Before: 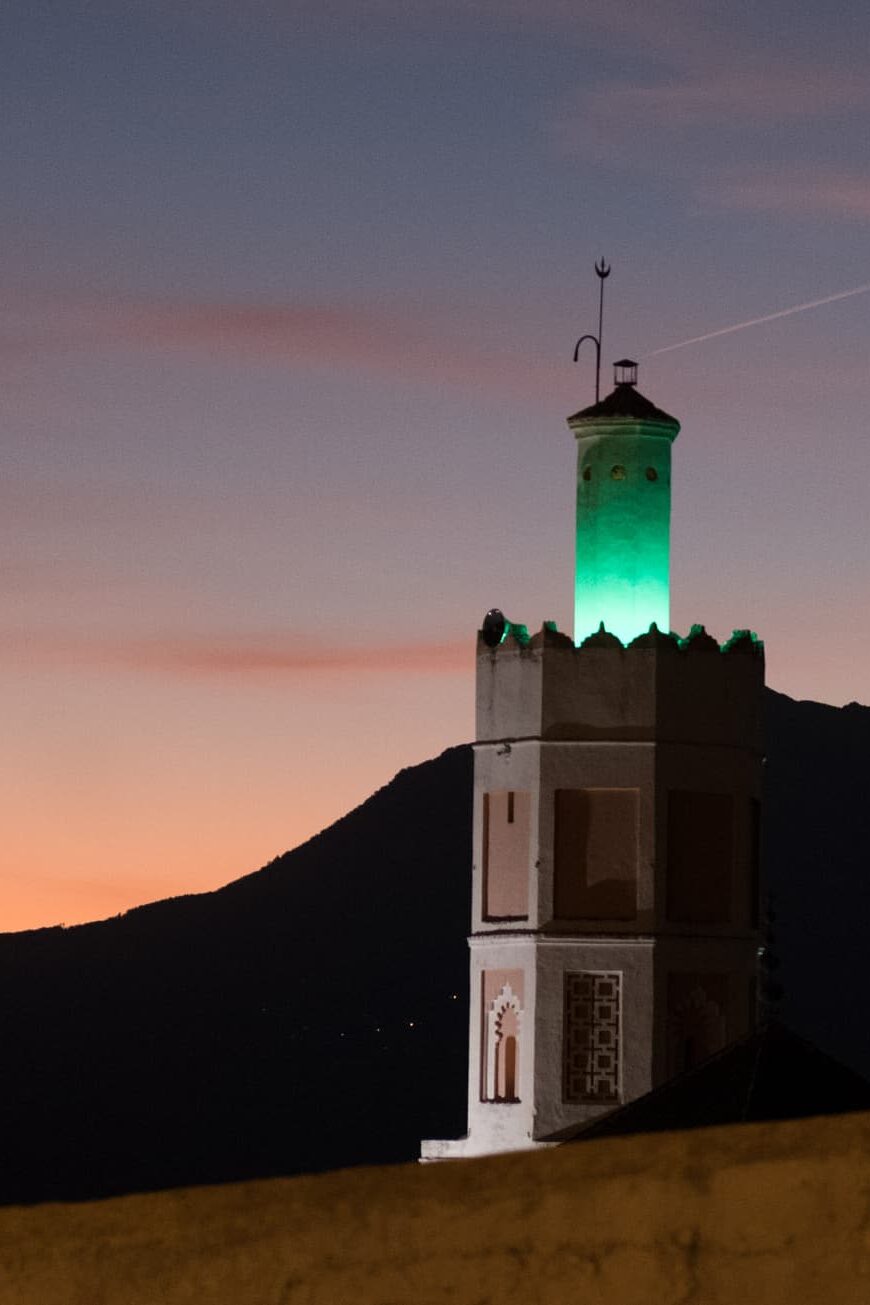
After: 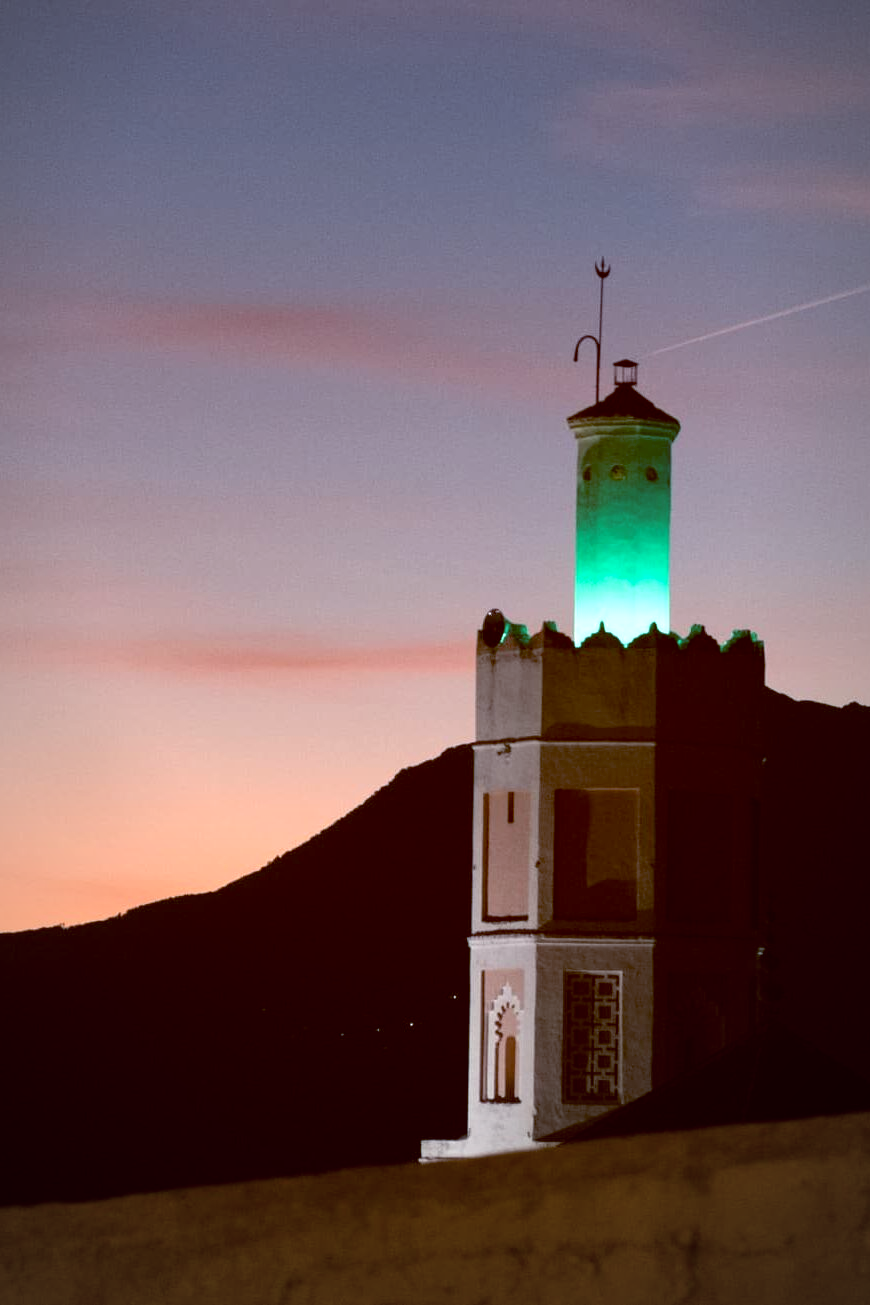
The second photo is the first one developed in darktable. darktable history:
exposure: black level correction 0.001, exposure 0.5 EV, compensate exposure bias true, compensate highlight preservation false
vignetting: fall-off start 72.14%, fall-off radius 108.07%, brightness -0.713, saturation -0.488, center (-0.054, -0.359), width/height ratio 0.729
color balance: lift [1, 1.015, 1.004, 0.985], gamma [1, 0.958, 0.971, 1.042], gain [1, 0.956, 0.977, 1.044]
